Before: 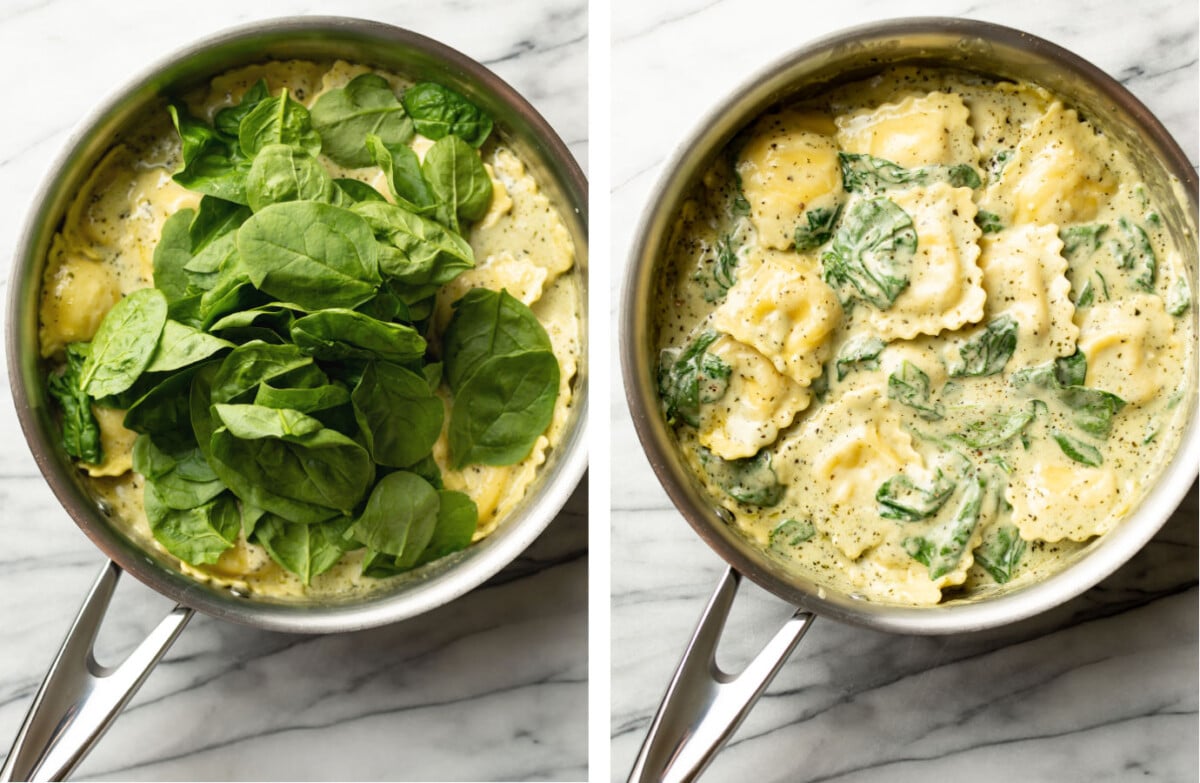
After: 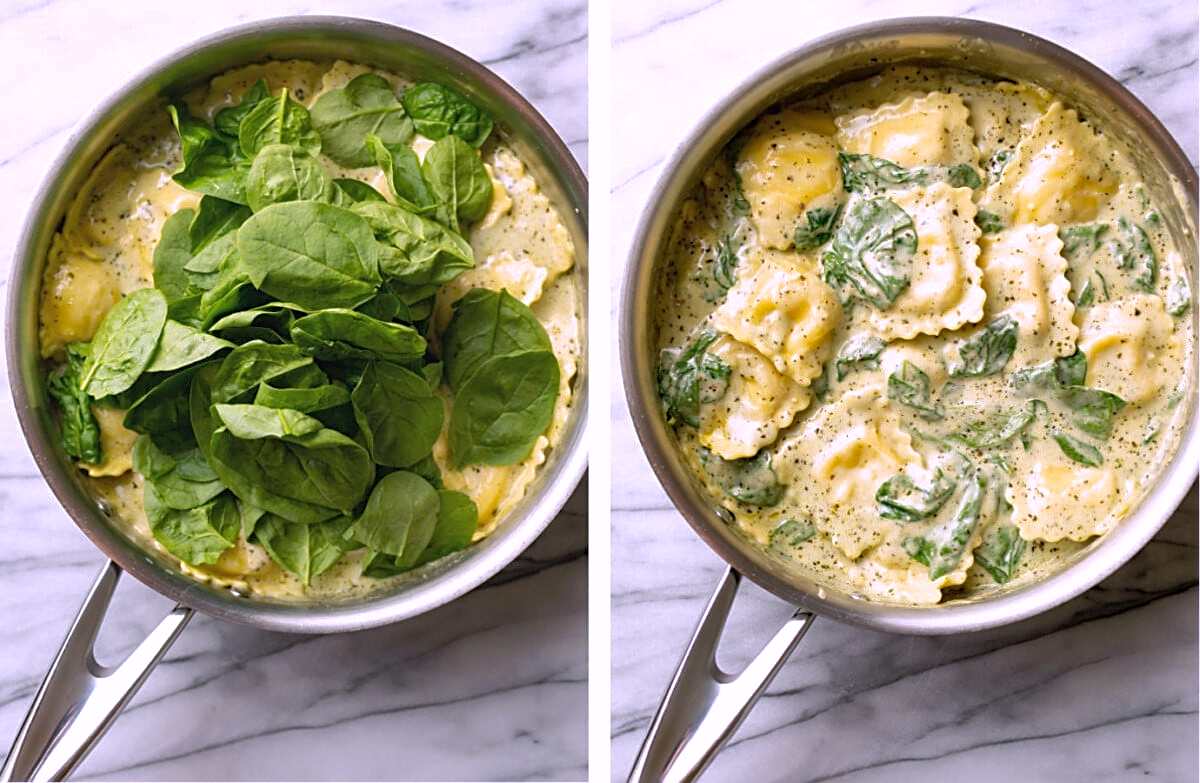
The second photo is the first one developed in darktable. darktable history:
white balance: red 1.042, blue 1.17
sharpen: on, module defaults
shadows and highlights: on, module defaults
